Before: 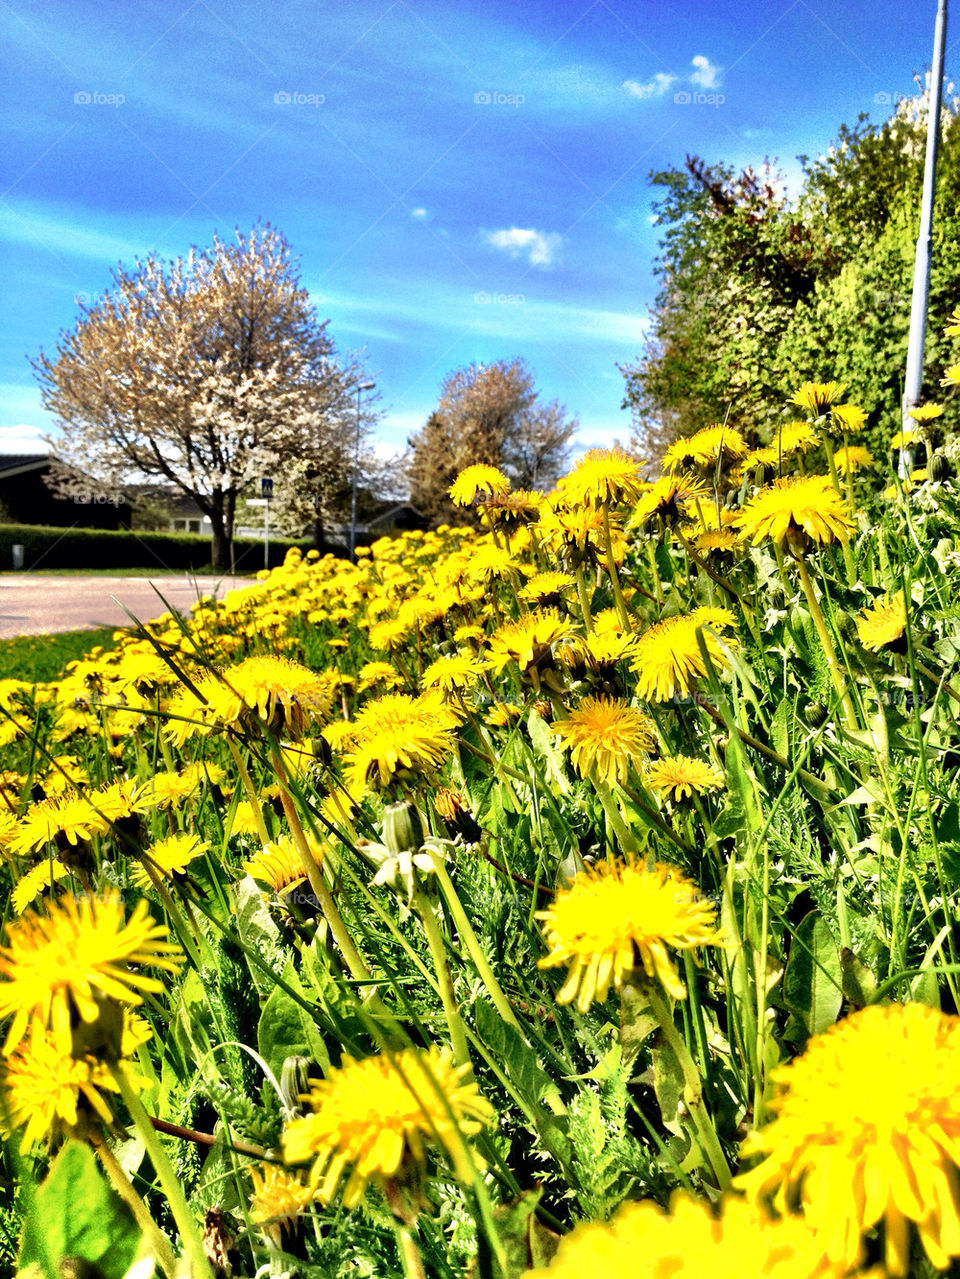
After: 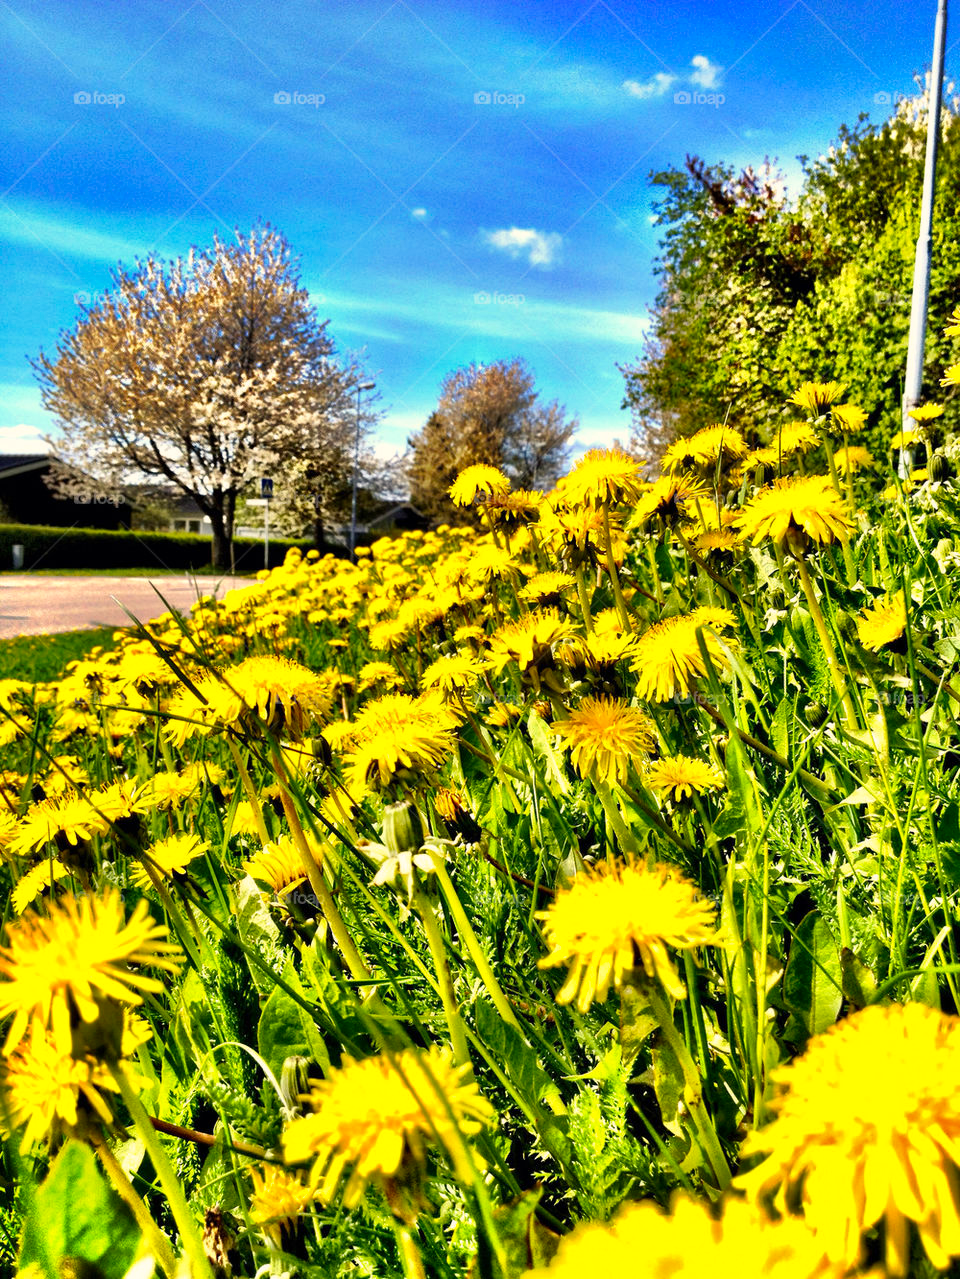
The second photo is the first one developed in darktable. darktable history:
color balance rgb: highlights gain › chroma 3.064%, highlights gain › hue 78.63°, linear chroma grading › global chroma 14.504%, perceptual saturation grading › global saturation 0.091%, global vibrance 20%
shadows and highlights: soften with gaussian
